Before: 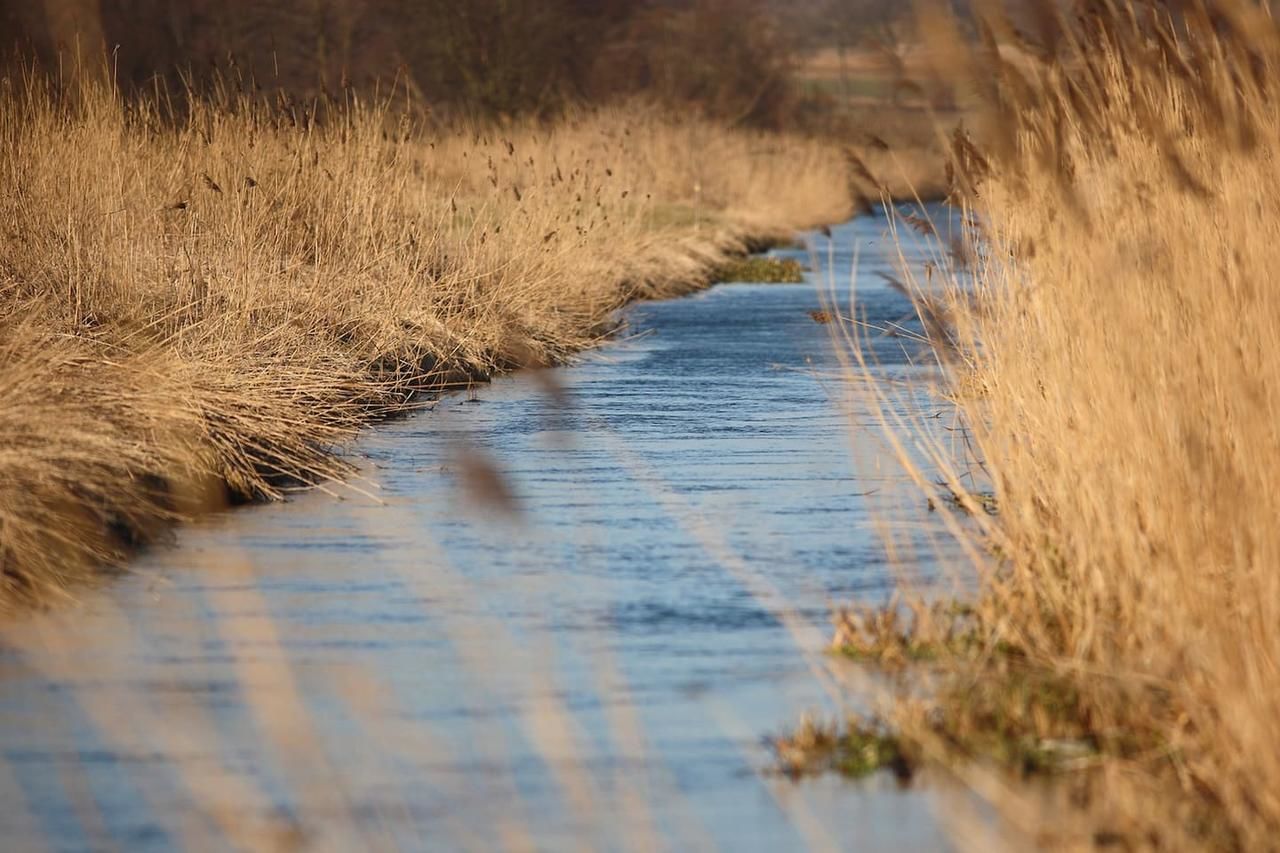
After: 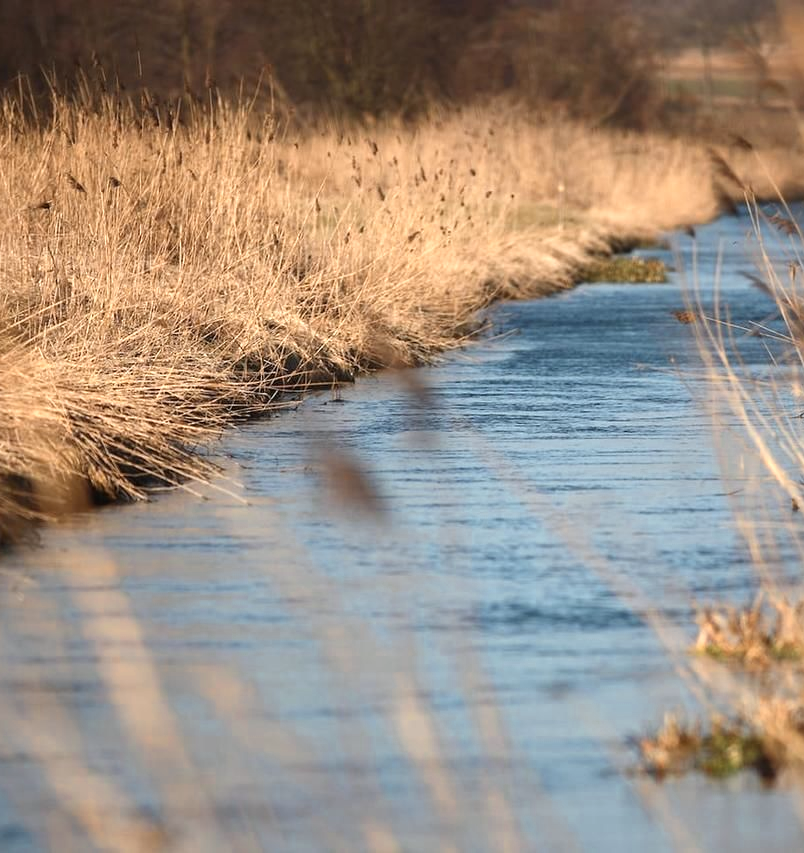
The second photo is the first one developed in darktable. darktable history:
crop: left 10.644%, right 26.528%
white balance: red 0.988, blue 1.017
color zones: curves: ch0 [(0.018, 0.548) (0.197, 0.654) (0.425, 0.447) (0.605, 0.658) (0.732, 0.579)]; ch1 [(0.105, 0.531) (0.224, 0.531) (0.386, 0.39) (0.618, 0.456) (0.732, 0.456) (0.956, 0.421)]; ch2 [(0.039, 0.583) (0.215, 0.465) (0.399, 0.544) (0.465, 0.548) (0.614, 0.447) (0.724, 0.43) (0.882, 0.623) (0.956, 0.632)]
